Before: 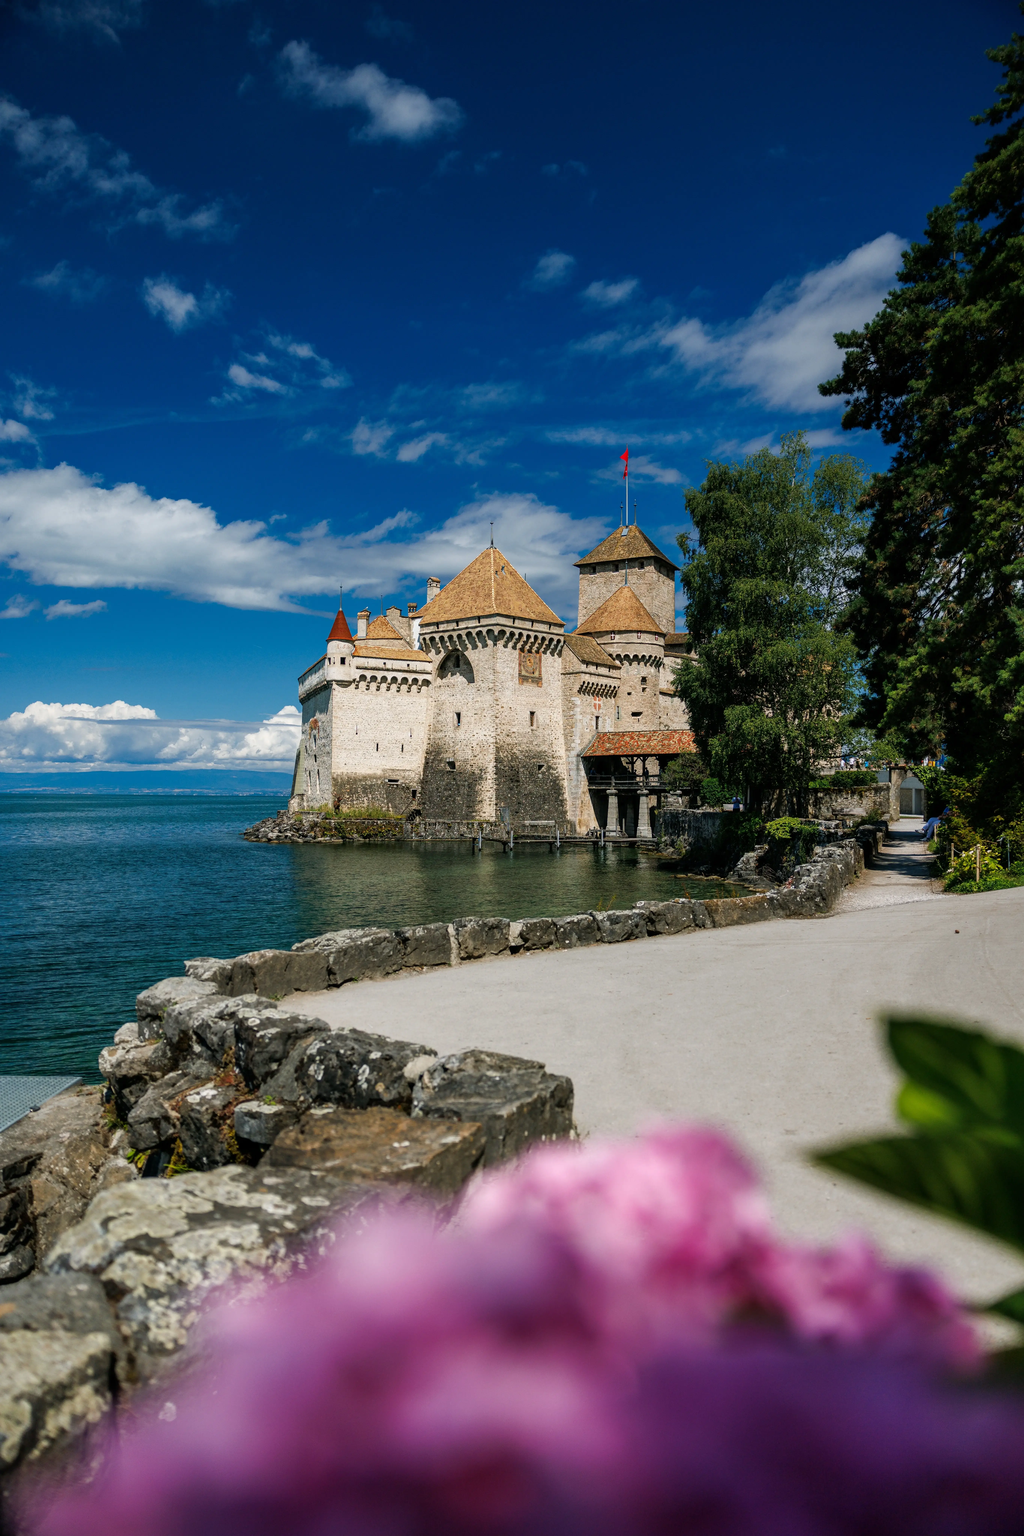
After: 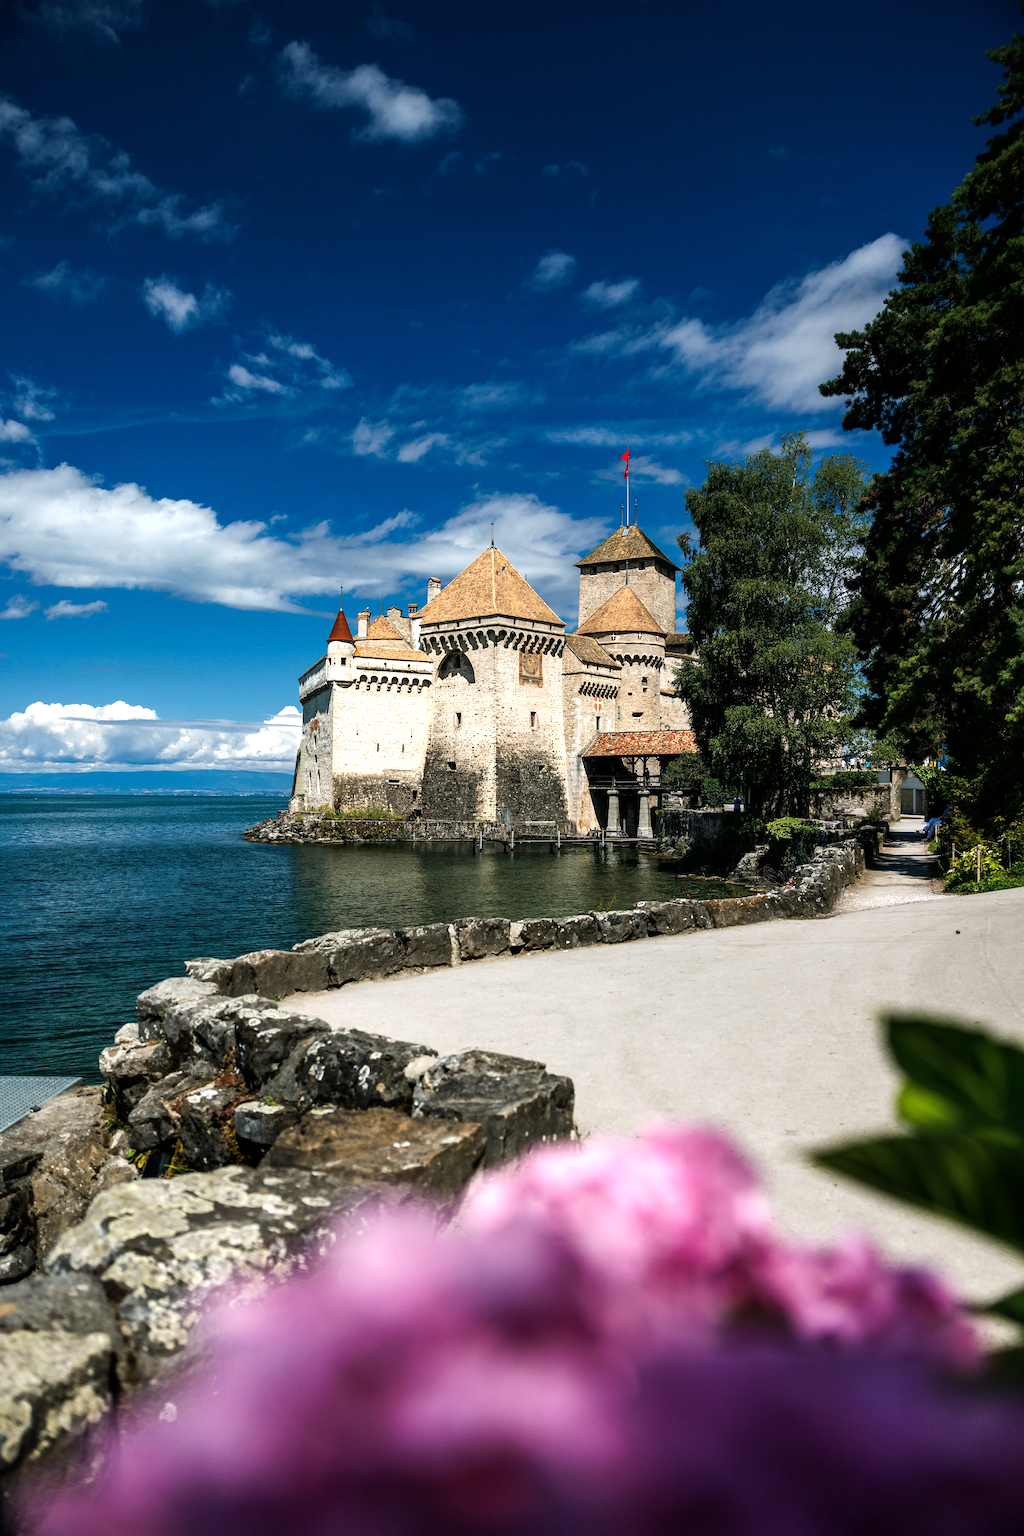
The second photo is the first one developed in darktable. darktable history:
tone equalizer: -8 EV -0.789 EV, -7 EV -0.674 EV, -6 EV -0.586 EV, -5 EV -0.369 EV, -3 EV 0.376 EV, -2 EV 0.6 EV, -1 EV 0.687 EV, +0 EV 0.77 EV, edges refinement/feathering 500, mask exposure compensation -1.57 EV, preserve details no
